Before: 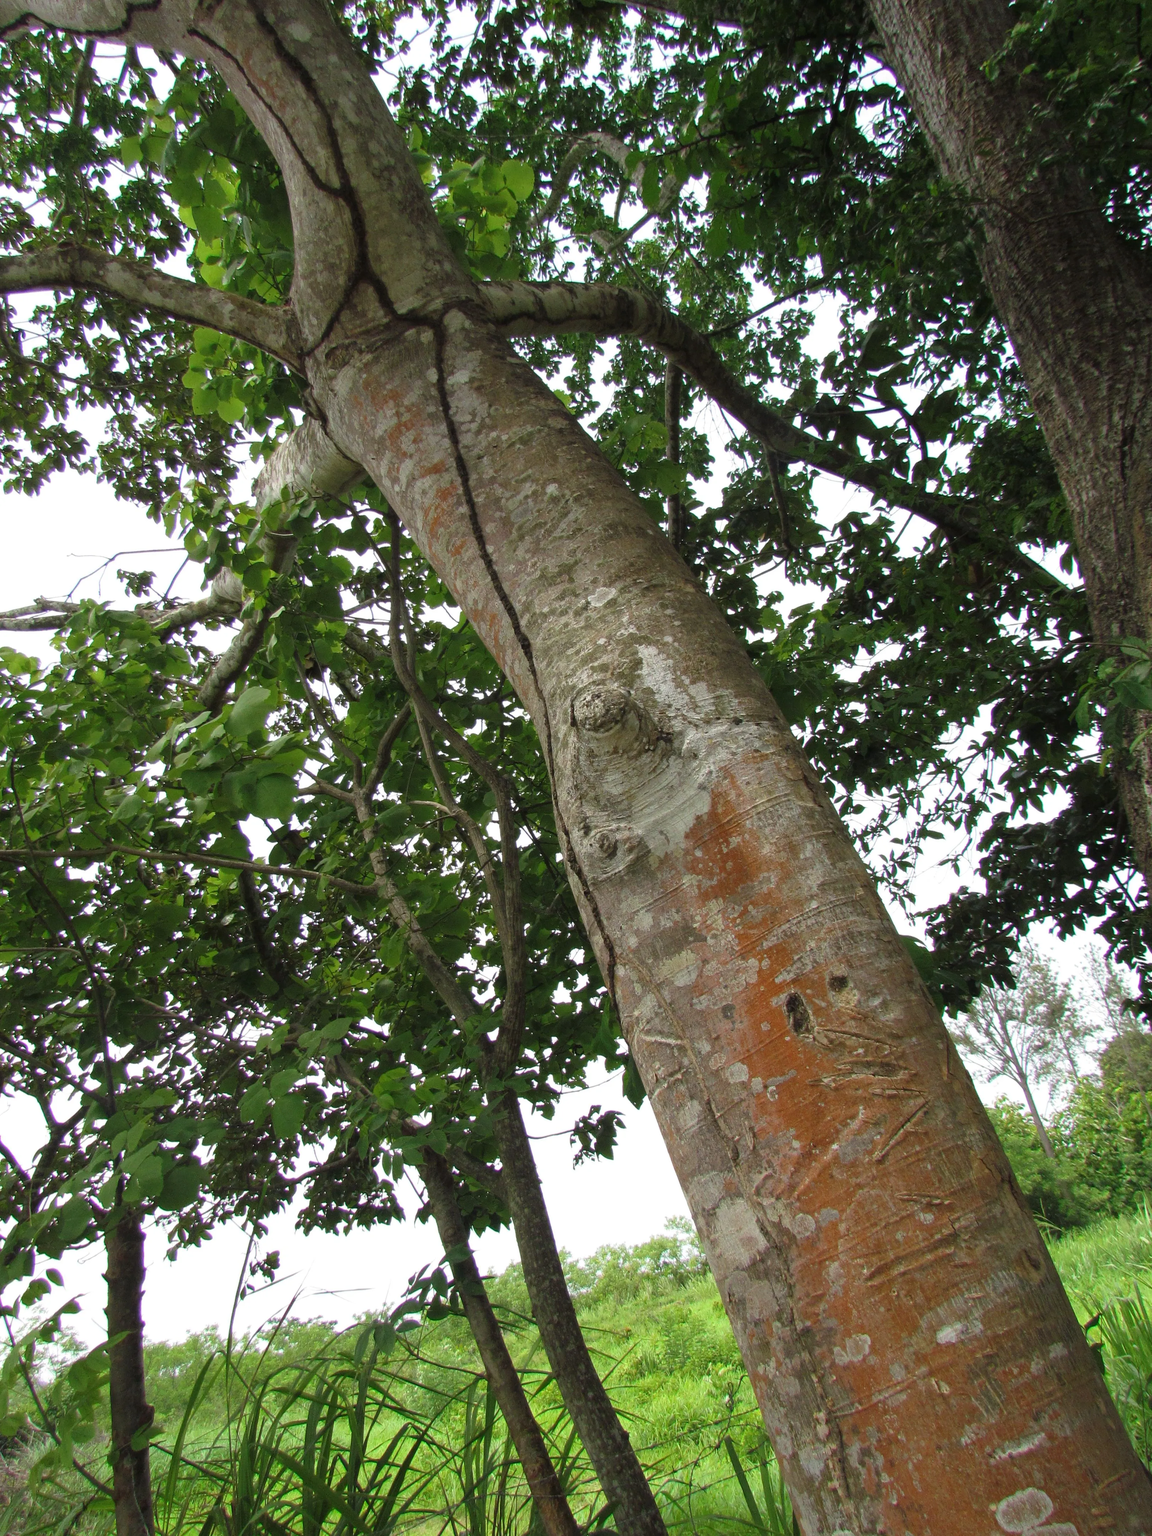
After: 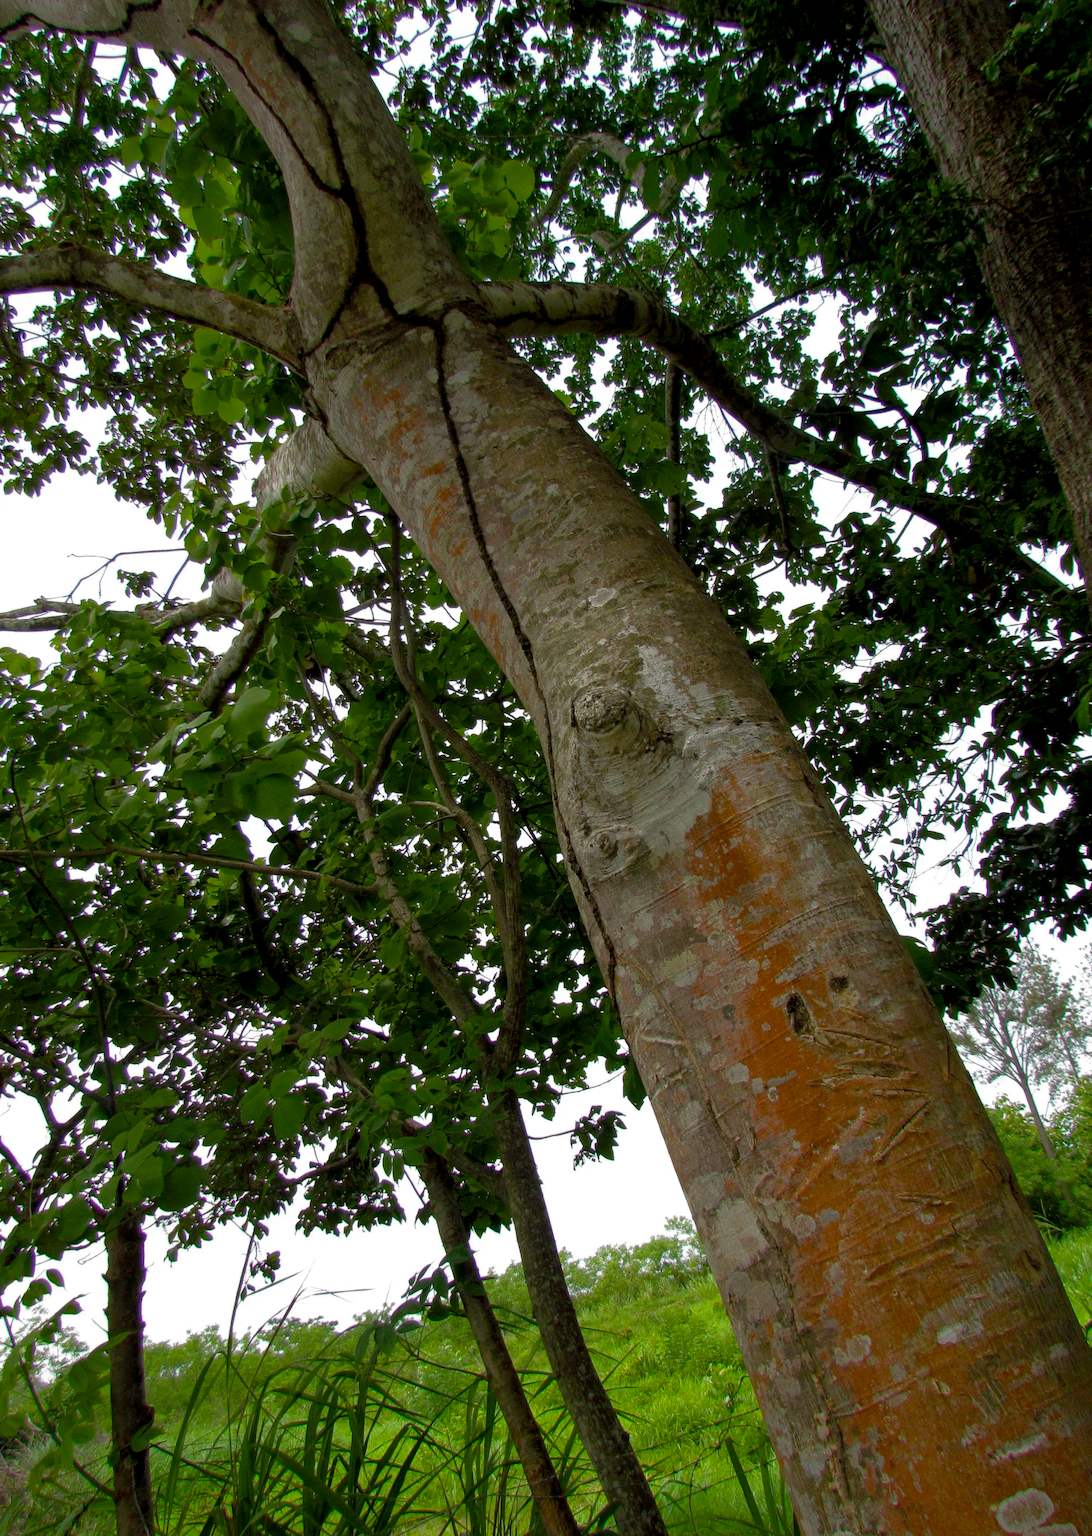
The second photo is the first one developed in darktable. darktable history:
color balance rgb: perceptual saturation grading › global saturation 20%, global vibrance 20%
crop and rotate: right 5.167%
base curve: curves: ch0 [(0, 0) (0.841, 0.609) (1, 1)]
exposure: black level correction 0.012, compensate highlight preservation false
